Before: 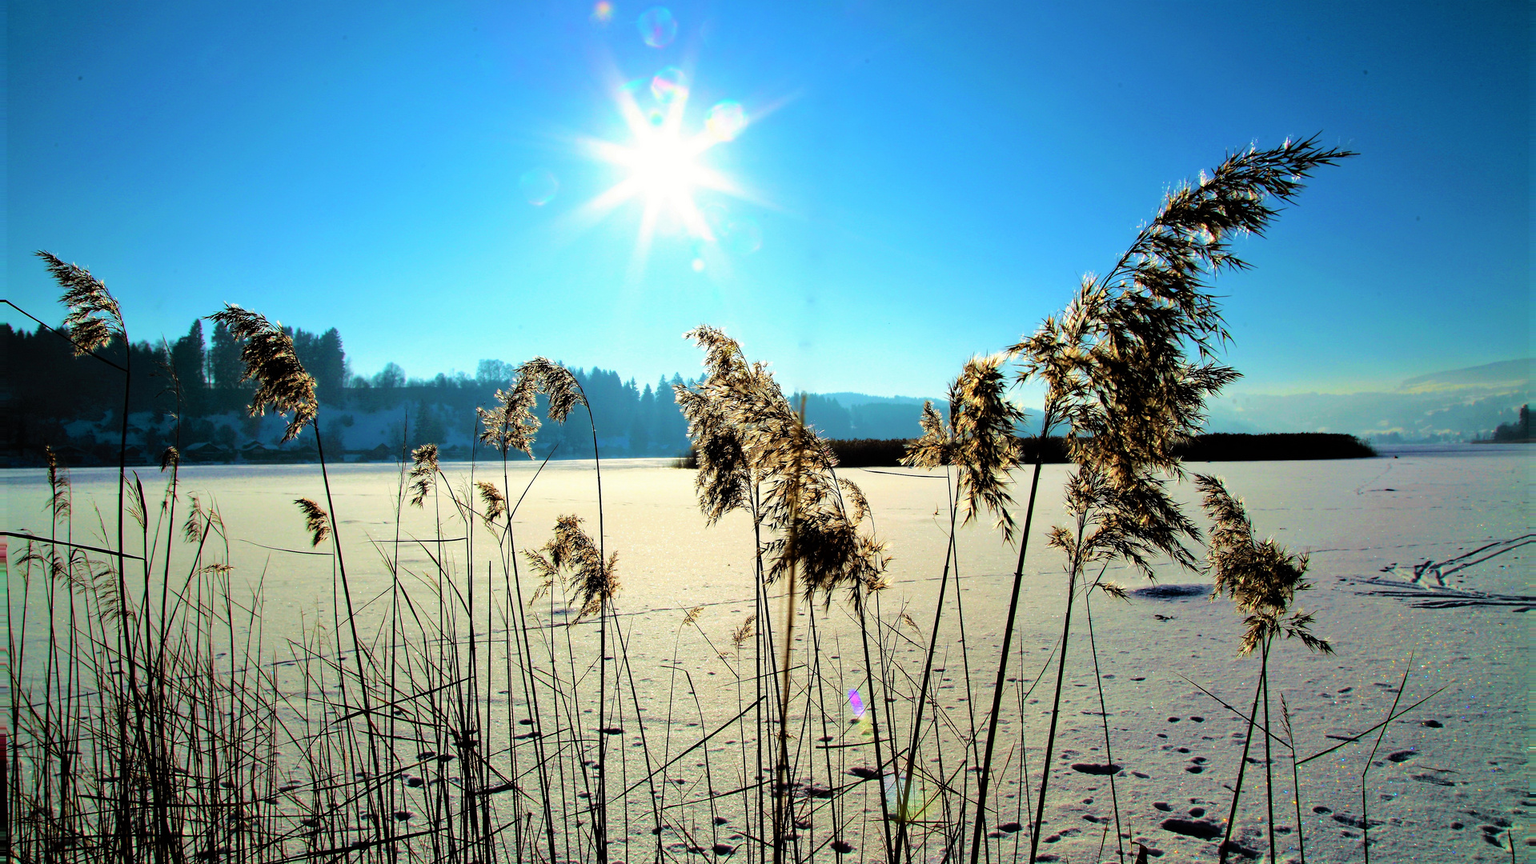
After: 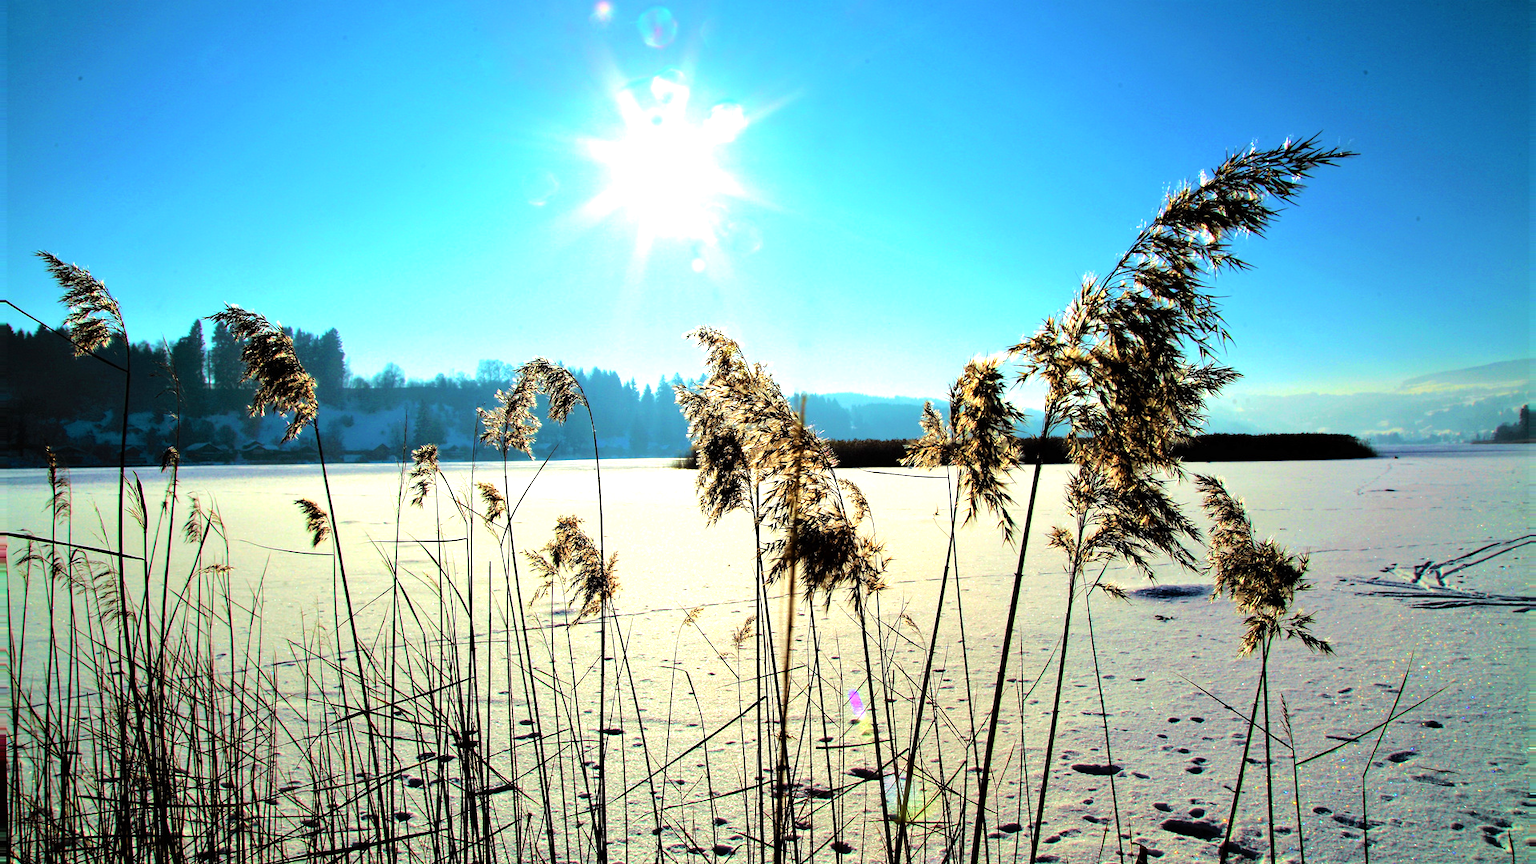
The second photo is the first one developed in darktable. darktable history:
exposure: exposure 0.643 EV, compensate highlight preservation false
